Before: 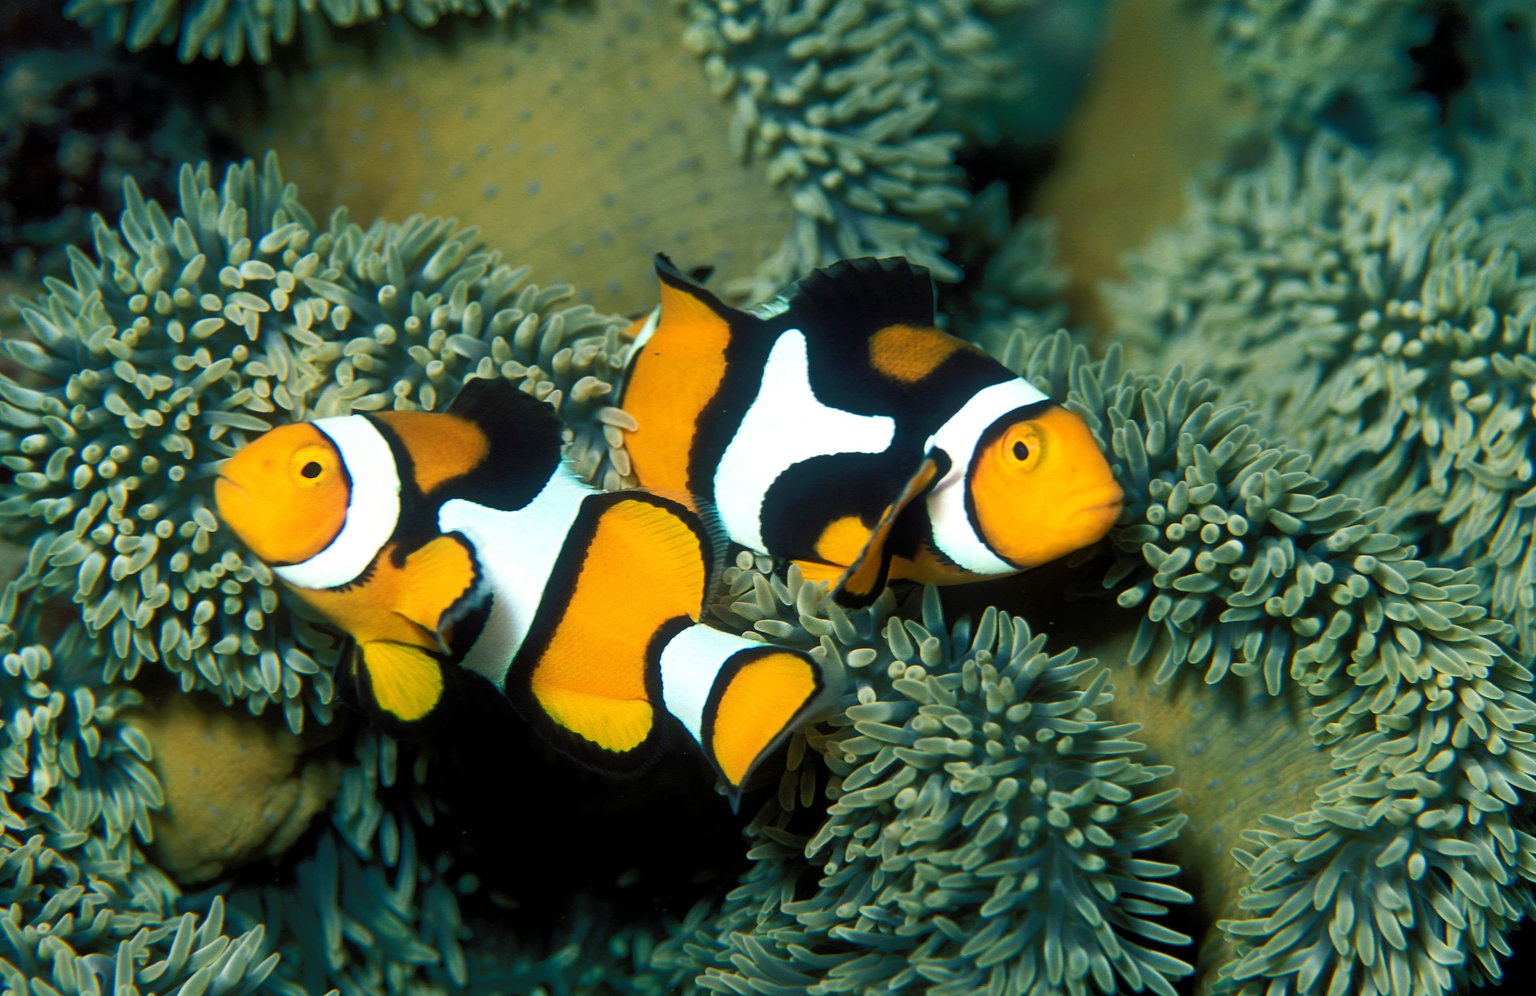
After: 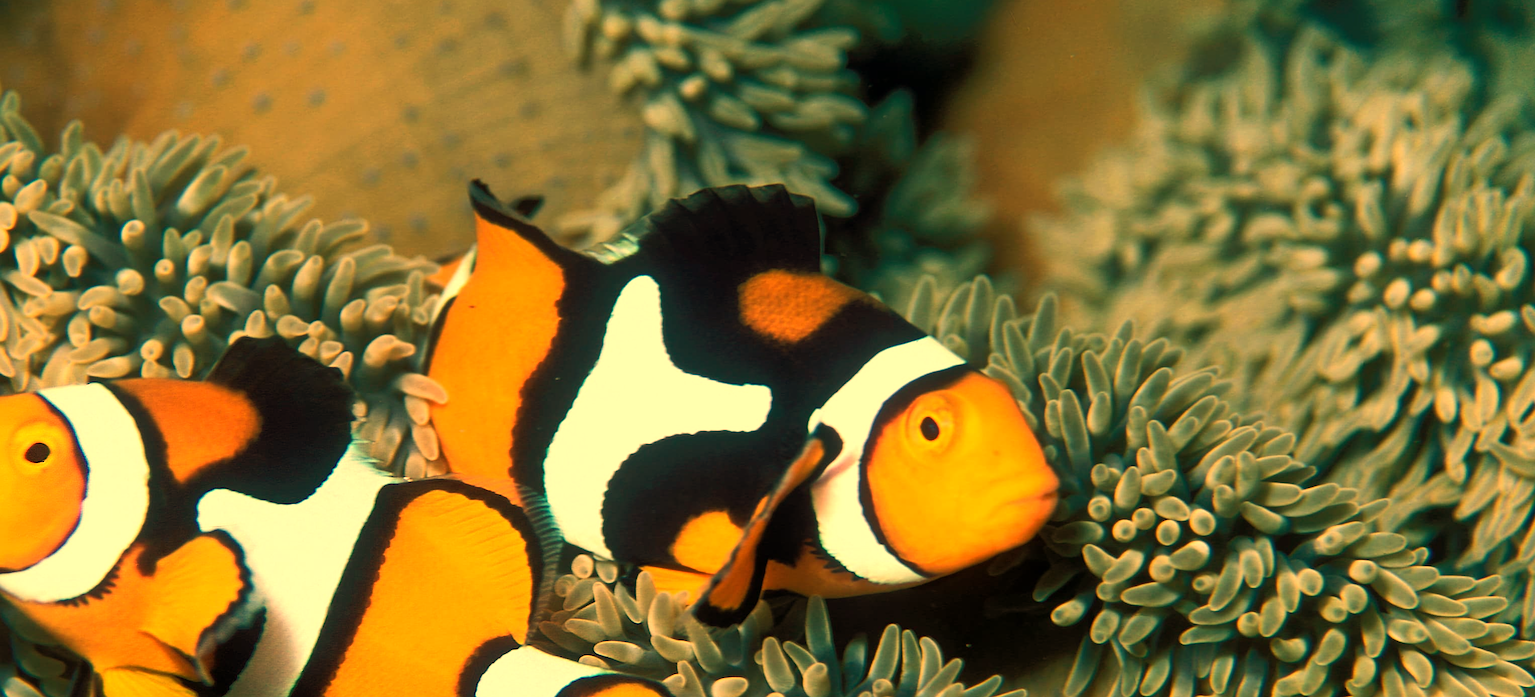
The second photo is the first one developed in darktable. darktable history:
white balance: red 1.467, blue 0.684
crop: left 18.38%, top 11.092%, right 2.134%, bottom 33.217%
